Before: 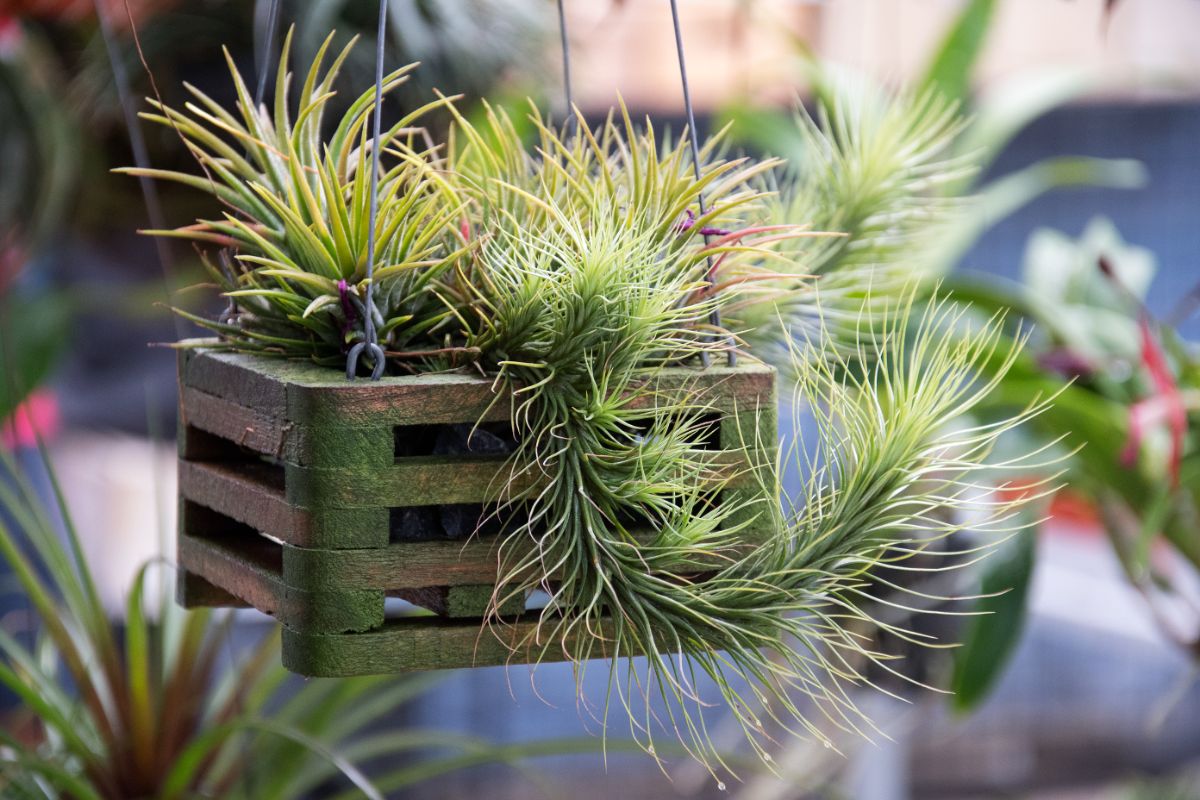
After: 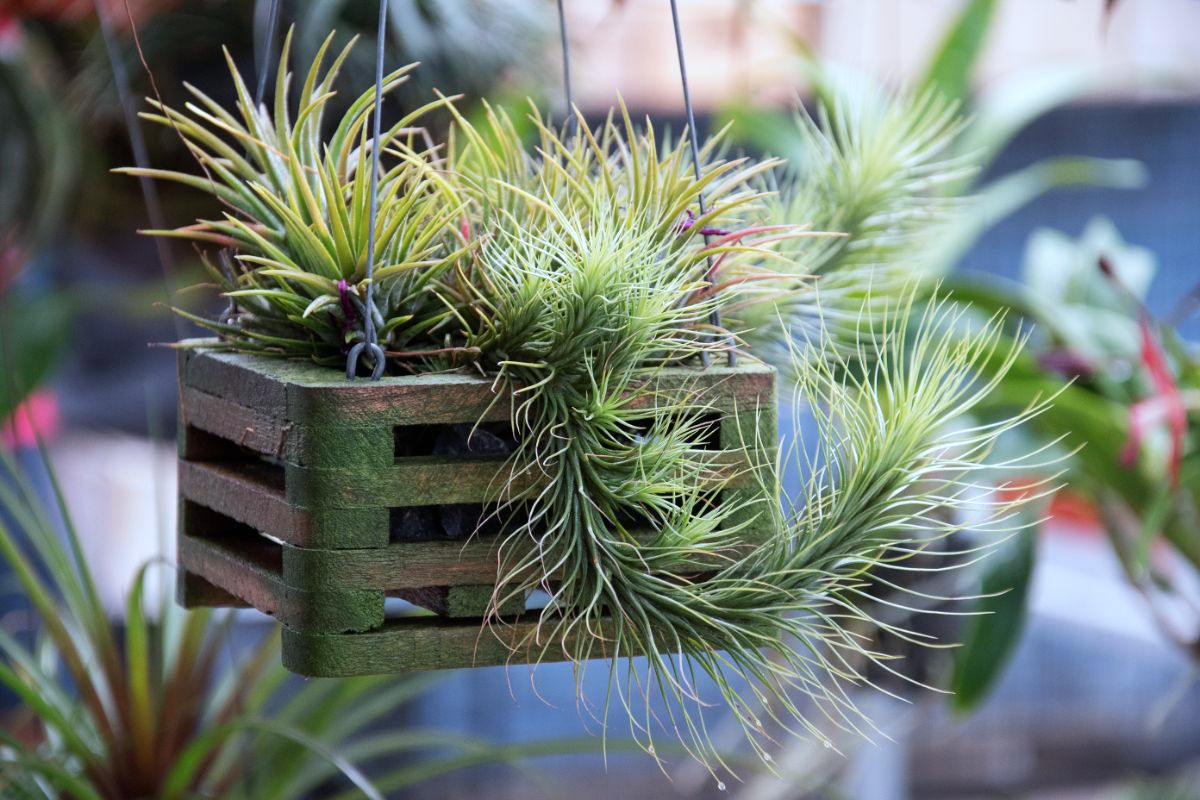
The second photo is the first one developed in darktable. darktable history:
color correction: highlights a* -3.75, highlights b* -11.16
